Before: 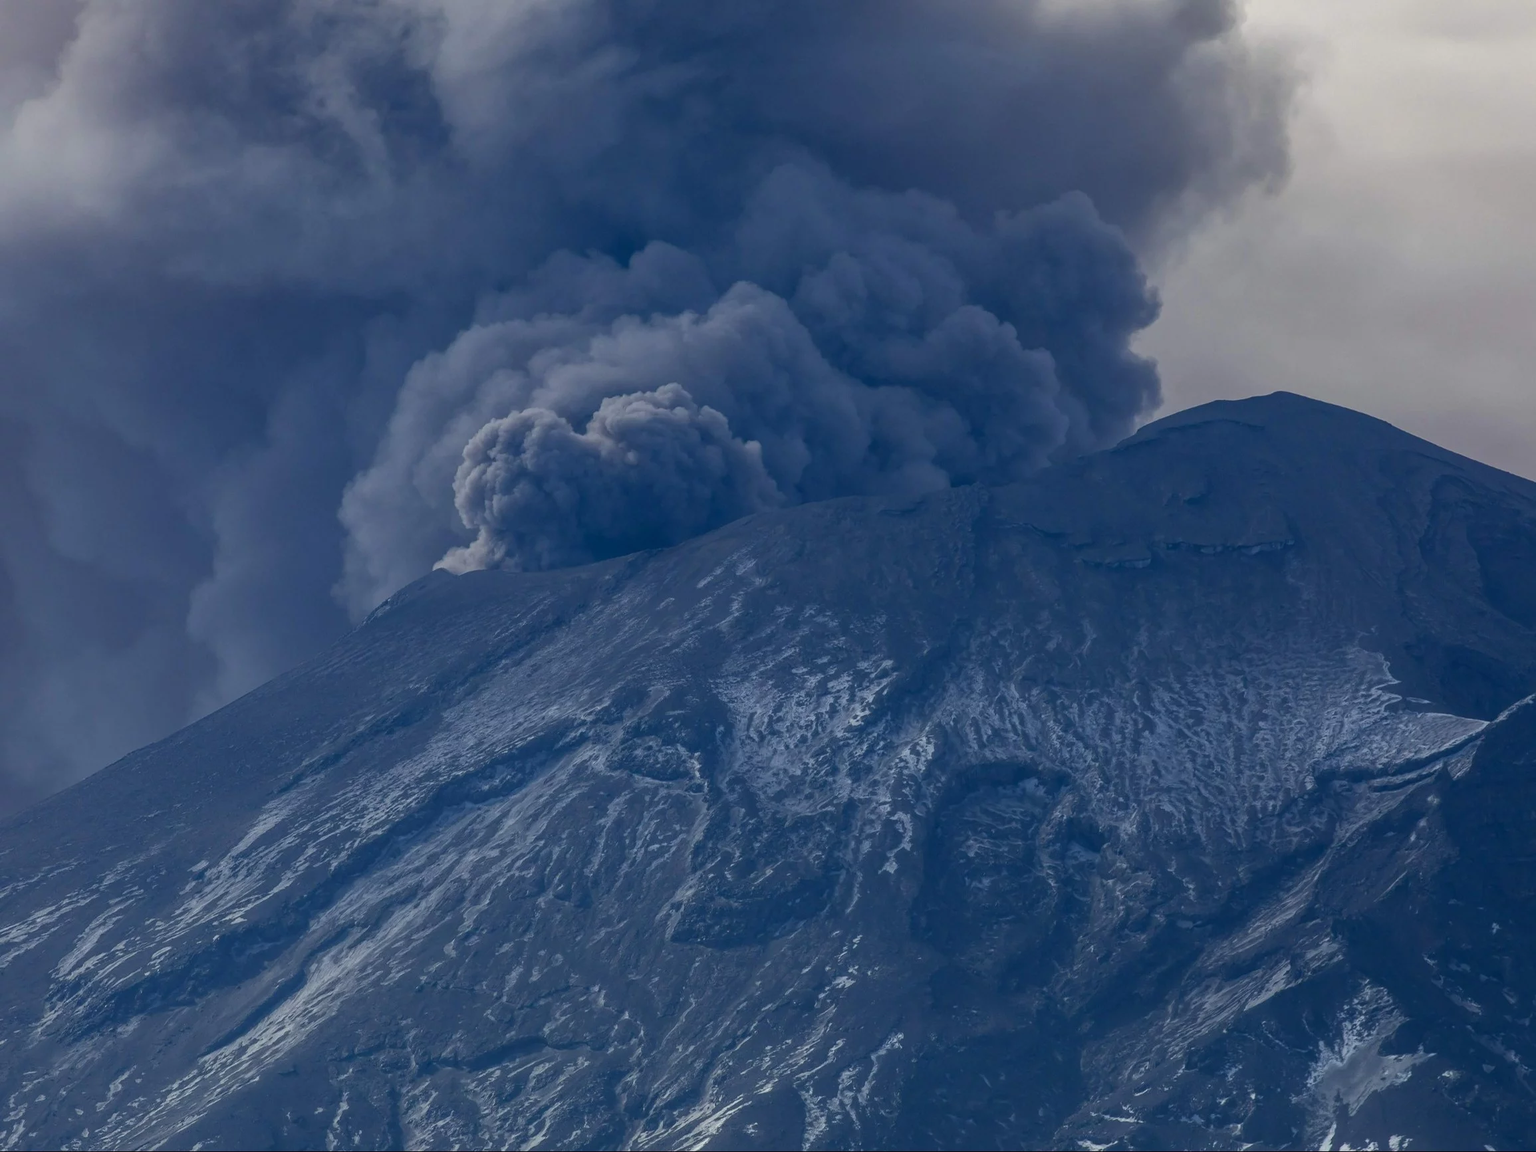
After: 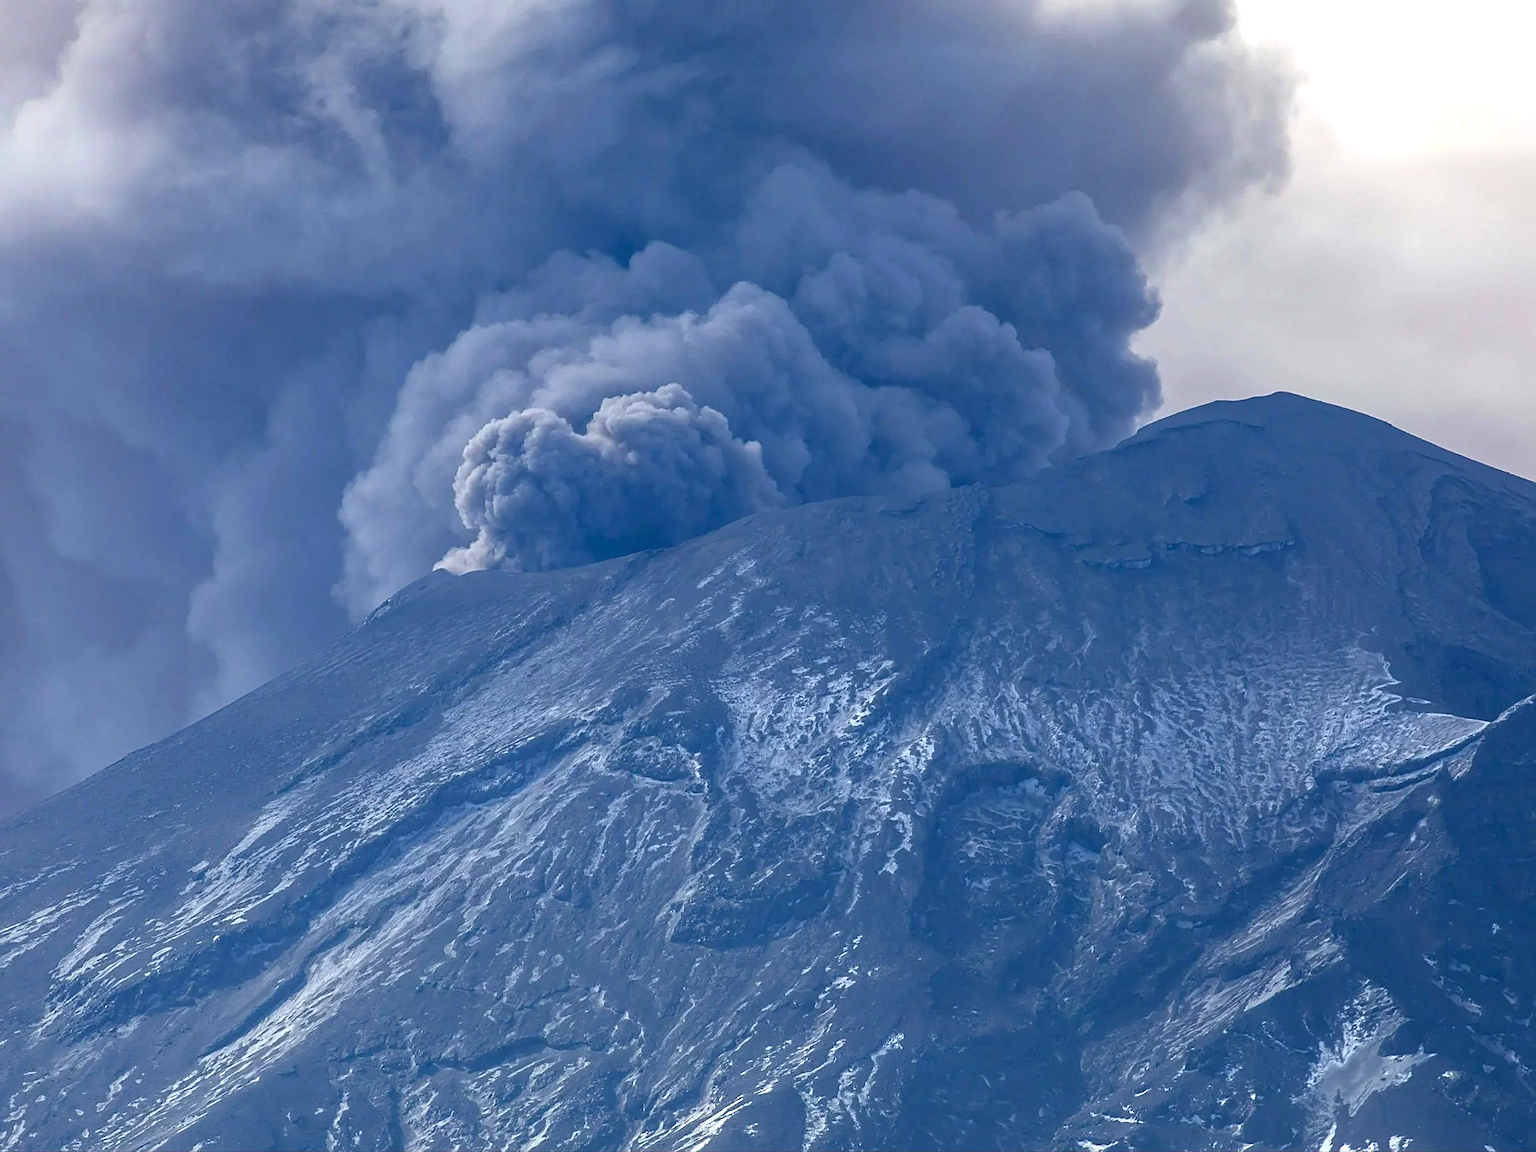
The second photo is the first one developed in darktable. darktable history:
sharpen: on, module defaults
exposure: black level correction 0, exposure 1.103 EV, compensate exposure bias true, compensate highlight preservation false
